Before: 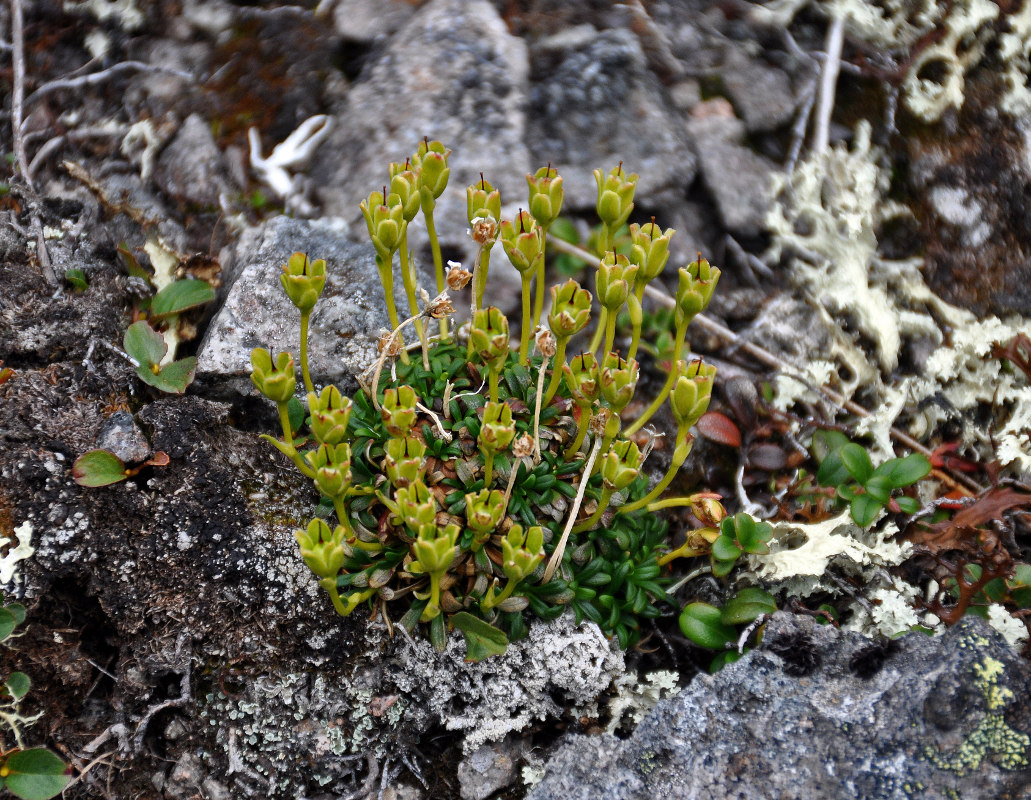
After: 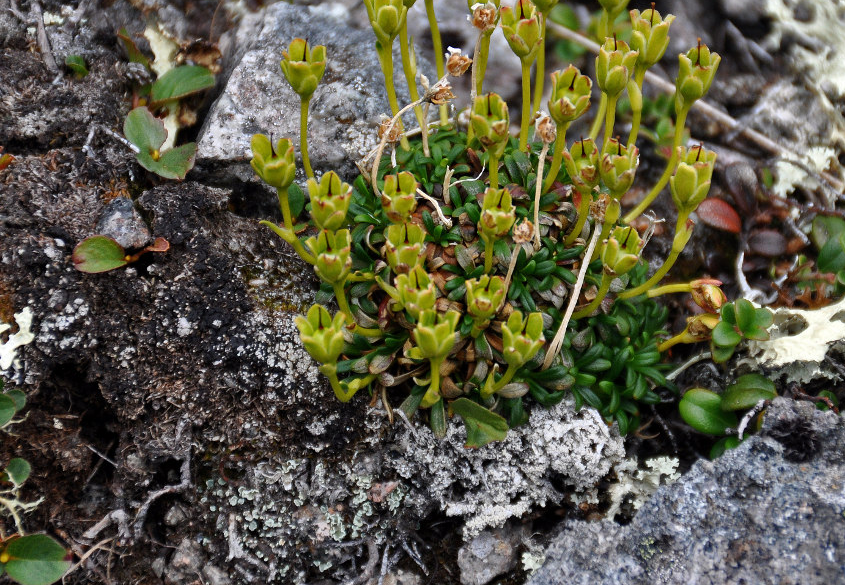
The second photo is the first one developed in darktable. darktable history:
crop: top 26.789%, right 18.025%
